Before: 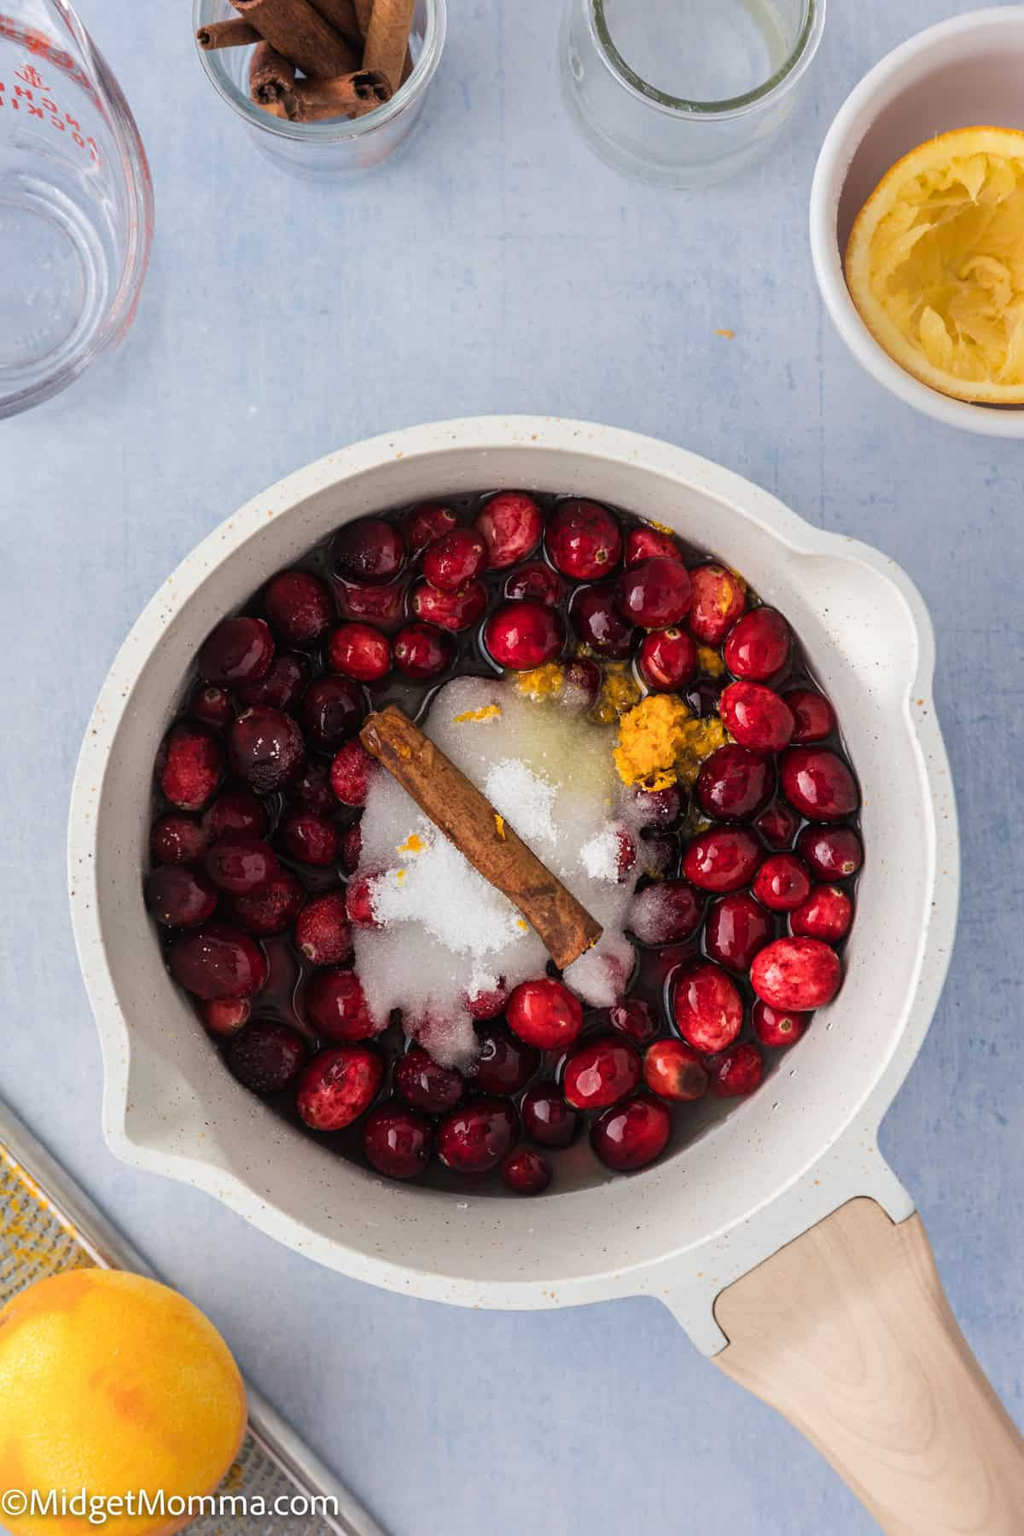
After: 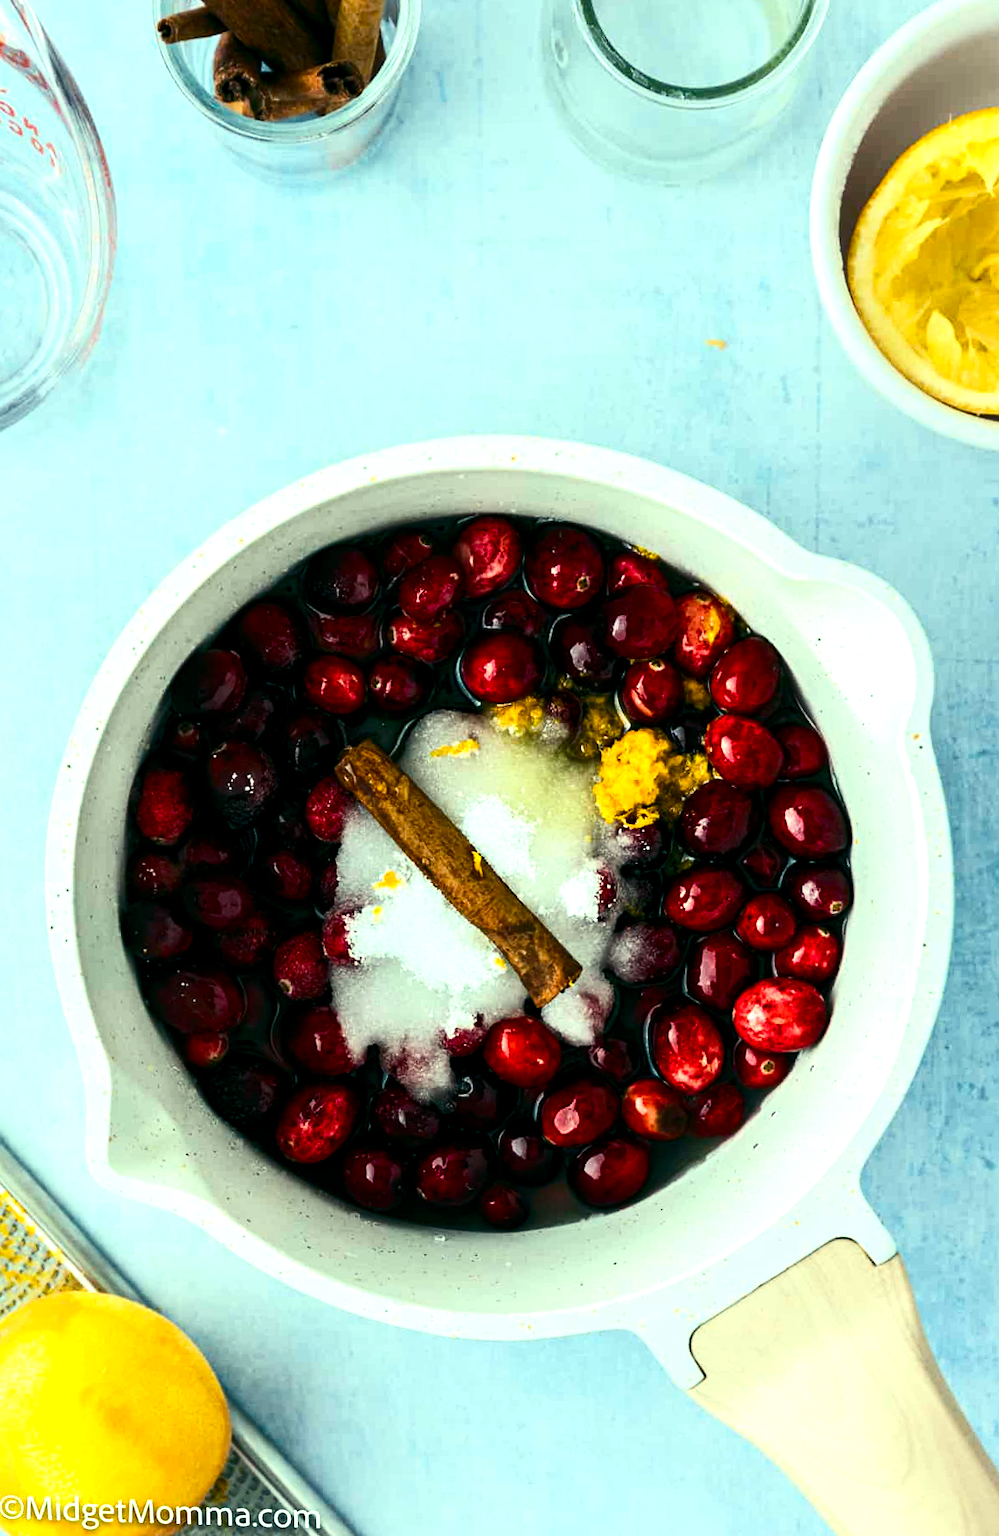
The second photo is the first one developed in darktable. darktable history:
rotate and perspective: rotation 0.074°, lens shift (vertical) 0.096, lens shift (horizontal) -0.041, crop left 0.043, crop right 0.952, crop top 0.024, crop bottom 0.979
color balance rgb: shadows lift › luminance -7.7%, shadows lift › chroma 2.13%, shadows lift › hue 165.27°, power › luminance -7.77%, power › chroma 1.1%, power › hue 215.88°, highlights gain › luminance 15.15%, highlights gain › chroma 7%, highlights gain › hue 125.57°, global offset › luminance -0.33%, global offset › chroma 0.11%, global offset › hue 165.27°, perceptual saturation grading › global saturation 24.42%, perceptual saturation grading › highlights -24.42%, perceptual saturation grading › mid-tones 24.42%, perceptual saturation grading › shadows 40%, perceptual brilliance grading › global brilliance -5%, perceptual brilliance grading › highlights 24.42%, perceptual brilliance grading › mid-tones 7%, perceptual brilliance grading › shadows -5%
contrast brightness saturation: contrast 0.22
